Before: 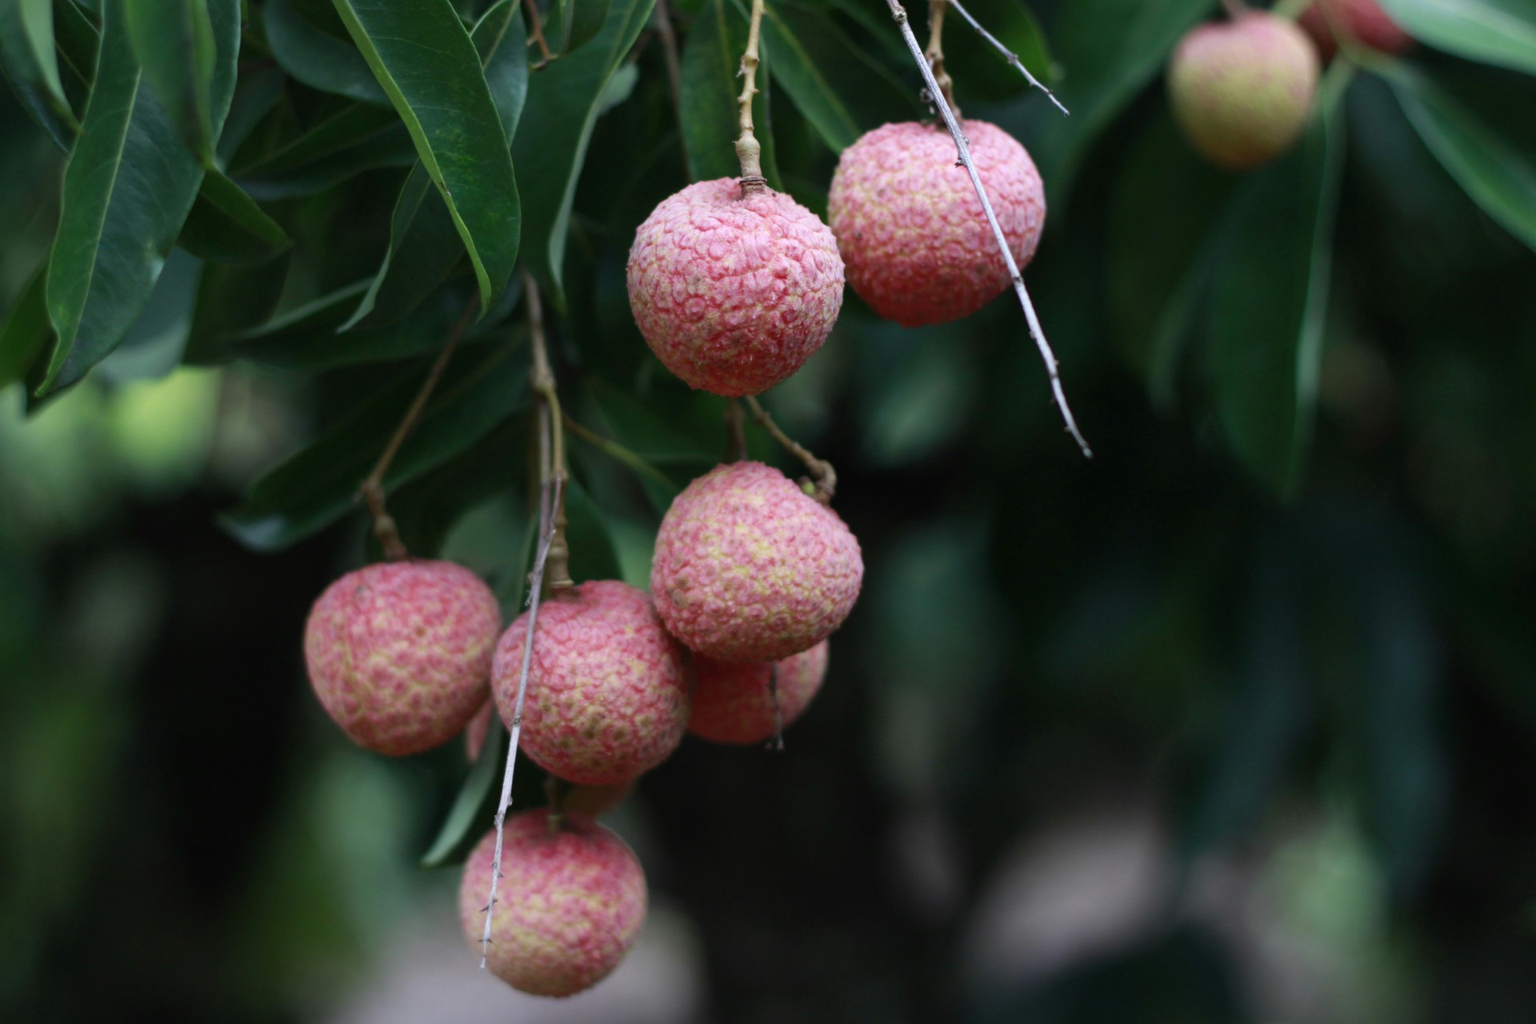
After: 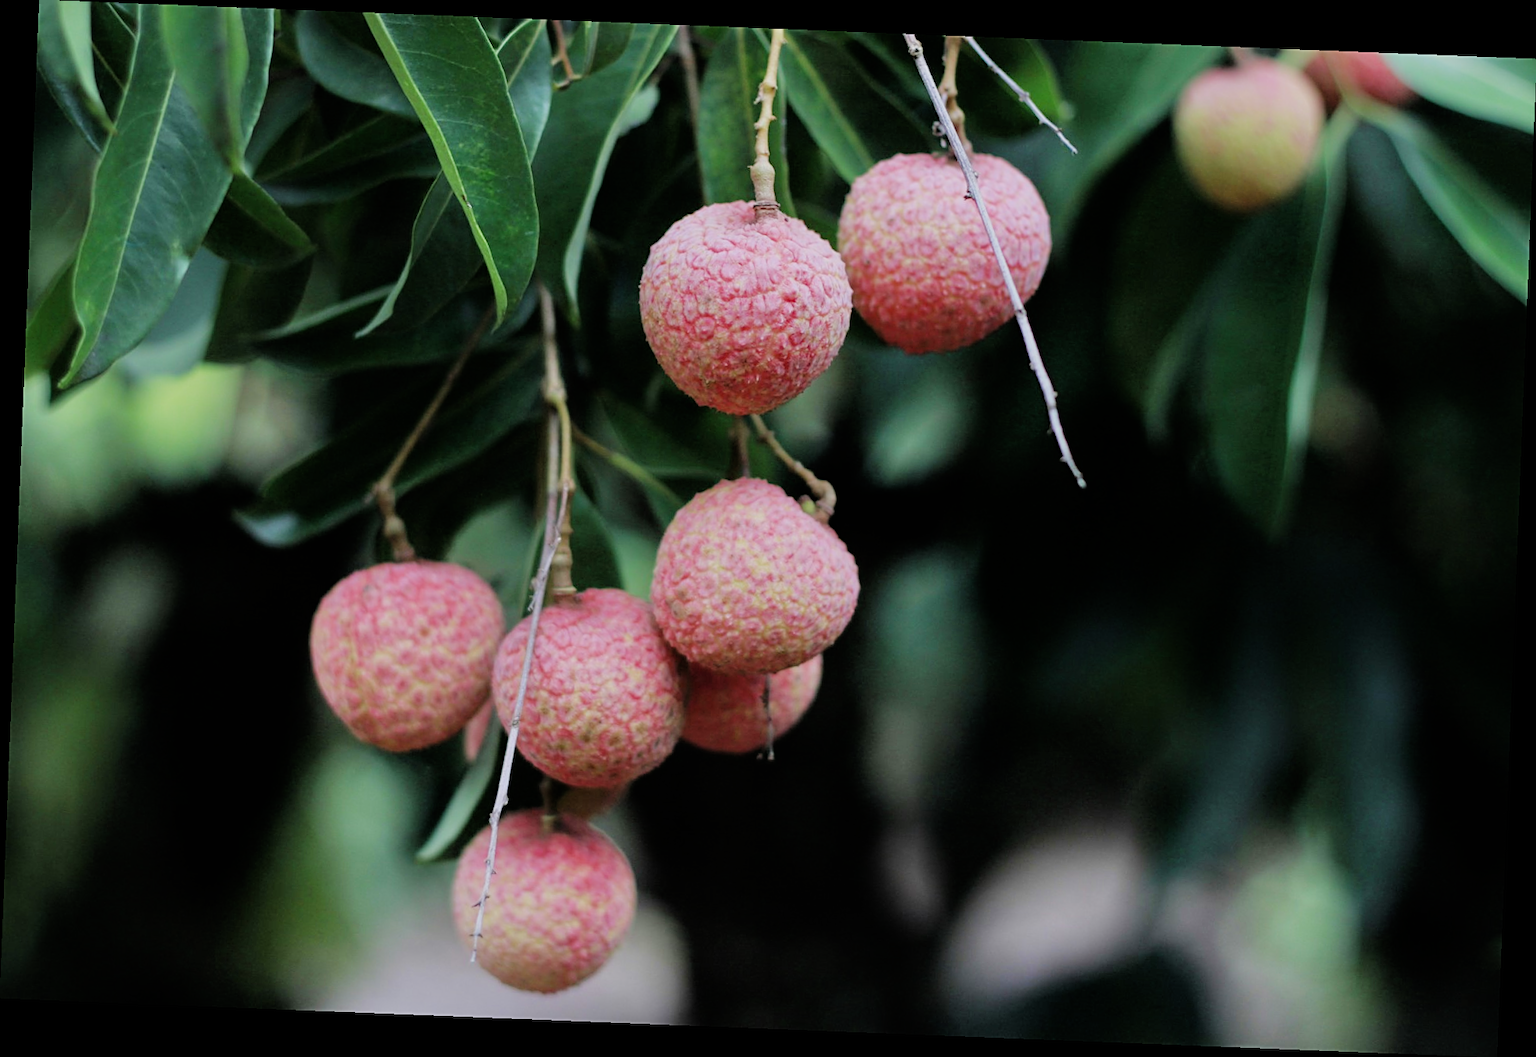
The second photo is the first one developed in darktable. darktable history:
rotate and perspective: rotation 2.27°, automatic cropping off
sharpen: on, module defaults
tone equalizer: -7 EV 0.15 EV, -6 EV 0.6 EV, -5 EV 1.15 EV, -4 EV 1.33 EV, -3 EV 1.15 EV, -2 EV 0.6 EV, -1 EV 0.15 EV, mask exposure compensation -0.5 EV
filmic rgb: black relative exposure -7.65 EV, white relative exposure 4.56 EV, hardness 3.61, contrast 1.05
